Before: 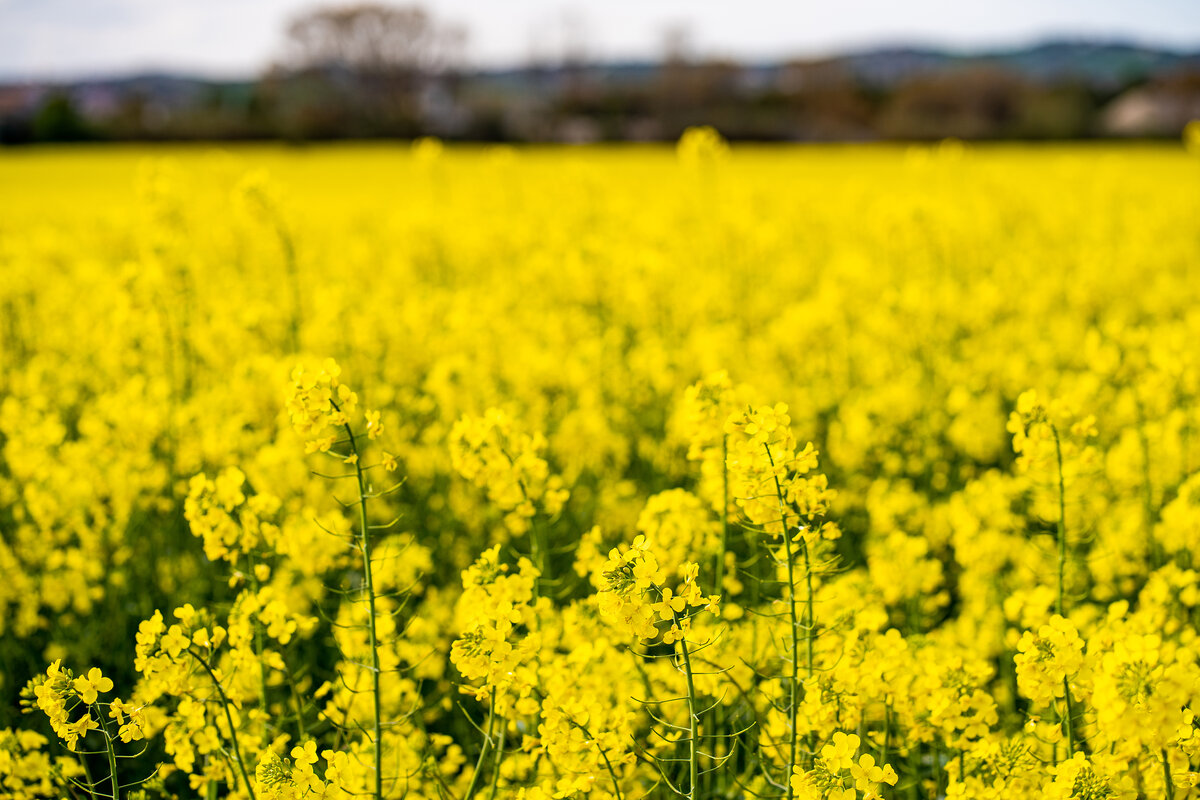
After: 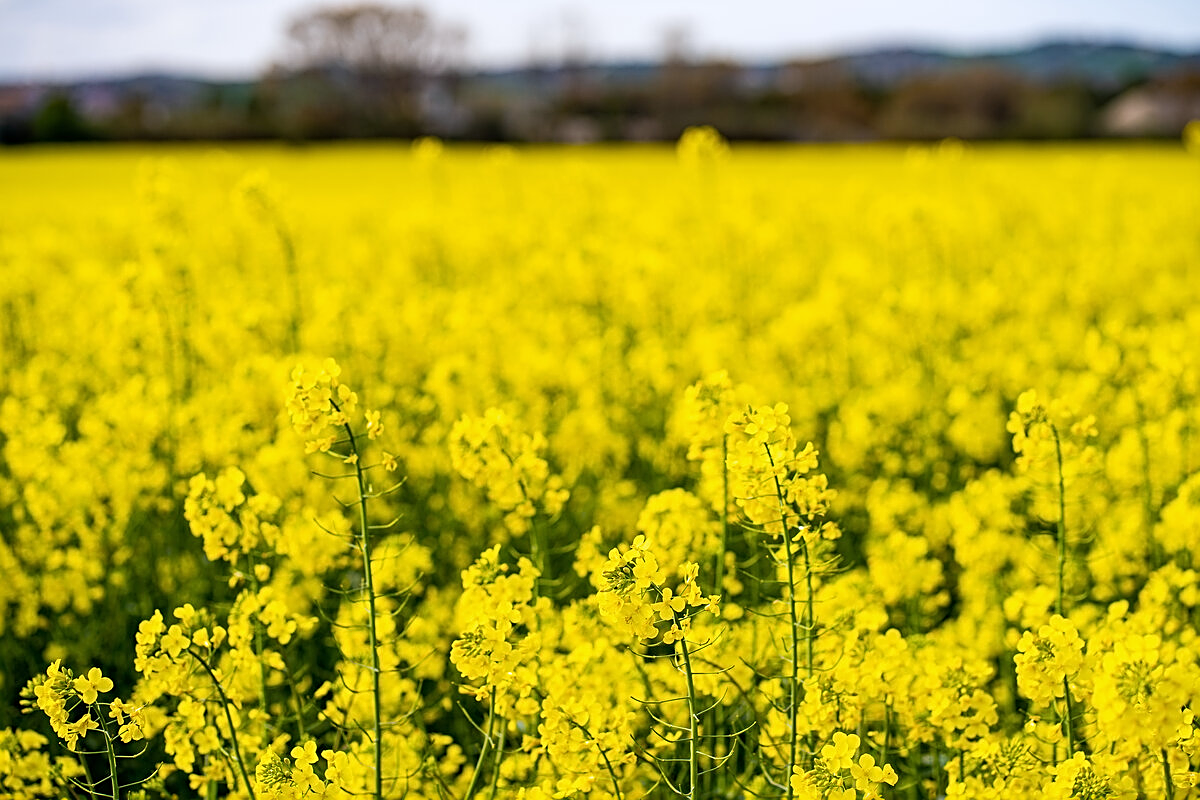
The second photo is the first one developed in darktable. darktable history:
white balance: red 0.98, blue 1.034
sharpen: on, module defaults
